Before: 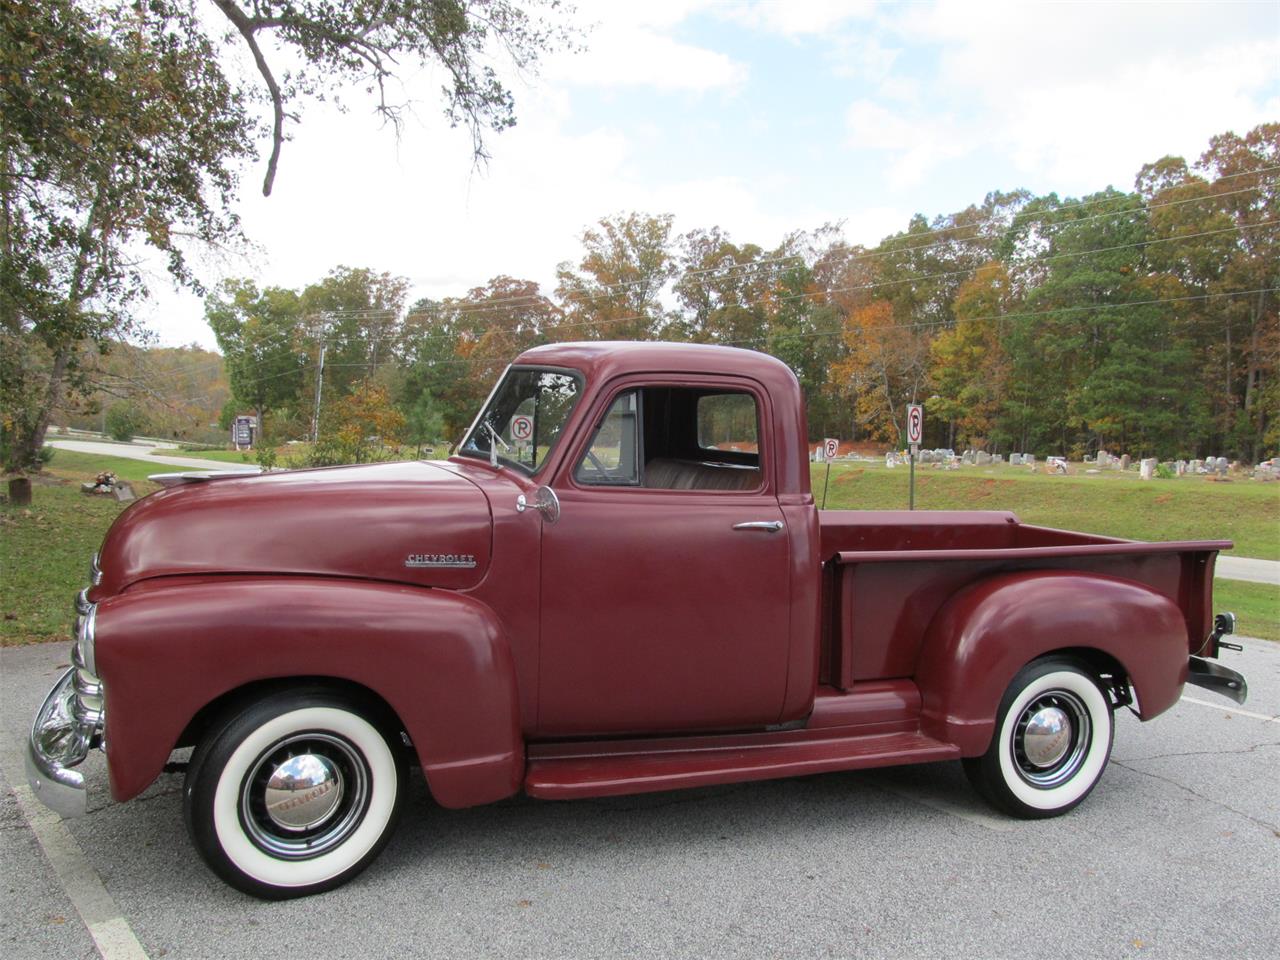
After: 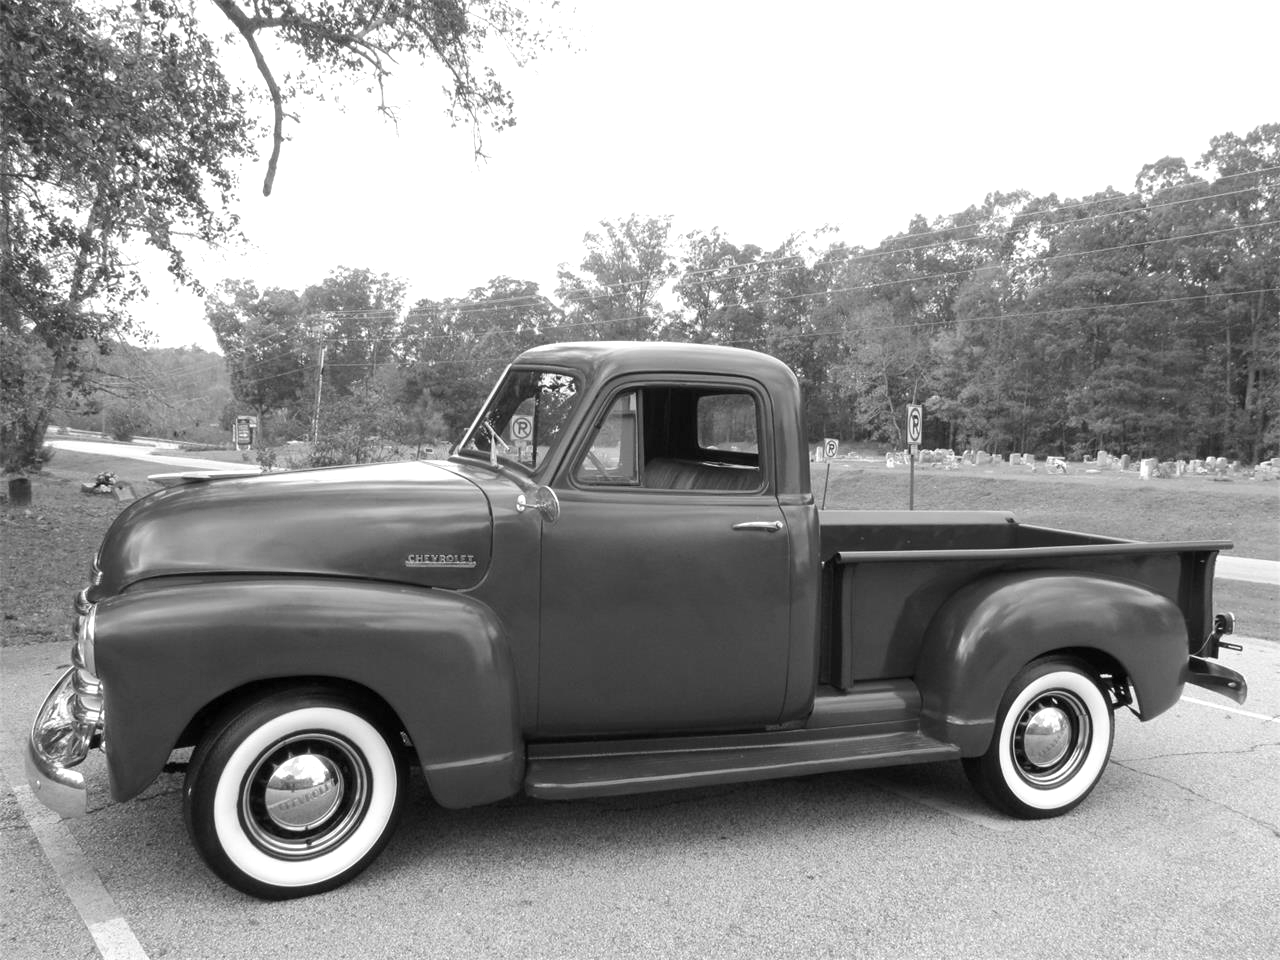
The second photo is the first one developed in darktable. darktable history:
monochrome: a 16.06, b 15.48, size 1
exposure: black level correction 0.001, exposure 0.5 EV, compensate exposure bias true, compensate highlight preservation false
